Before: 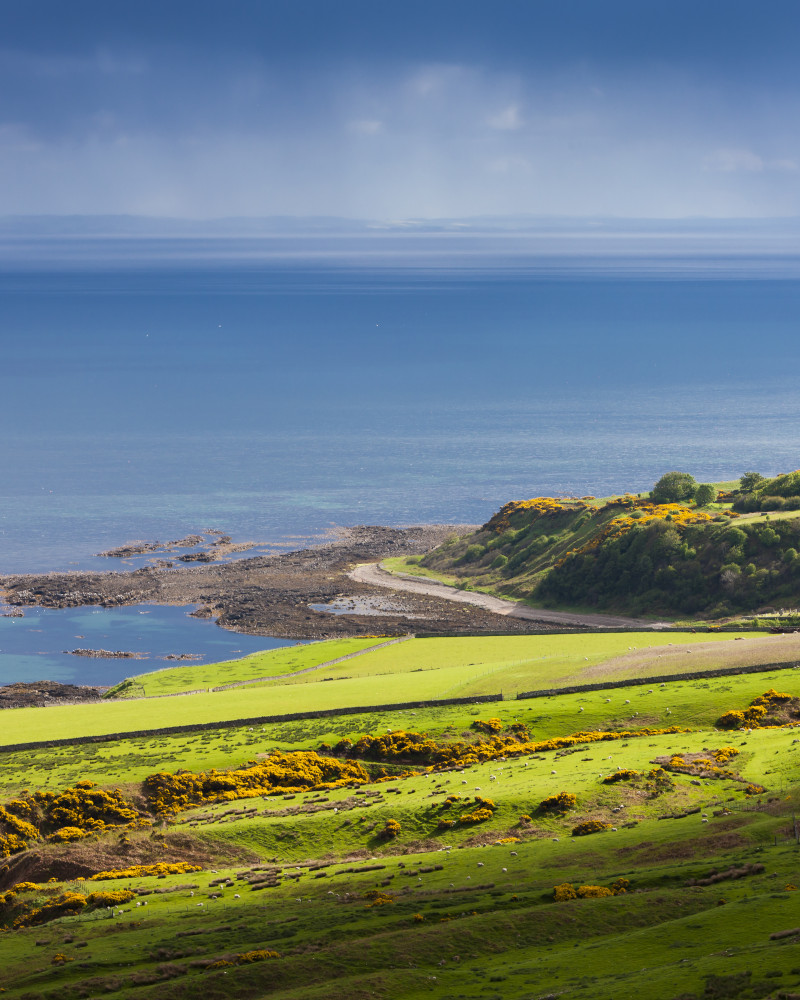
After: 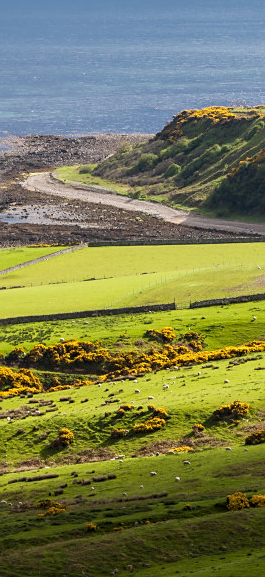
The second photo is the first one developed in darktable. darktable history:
sharpen: radius 1.458, amount 0.398, threshold 1.271
crop: left 40.878%, top 39.176%, right 25.993%, bottom 3.081%
local contrast: on, module defaults
